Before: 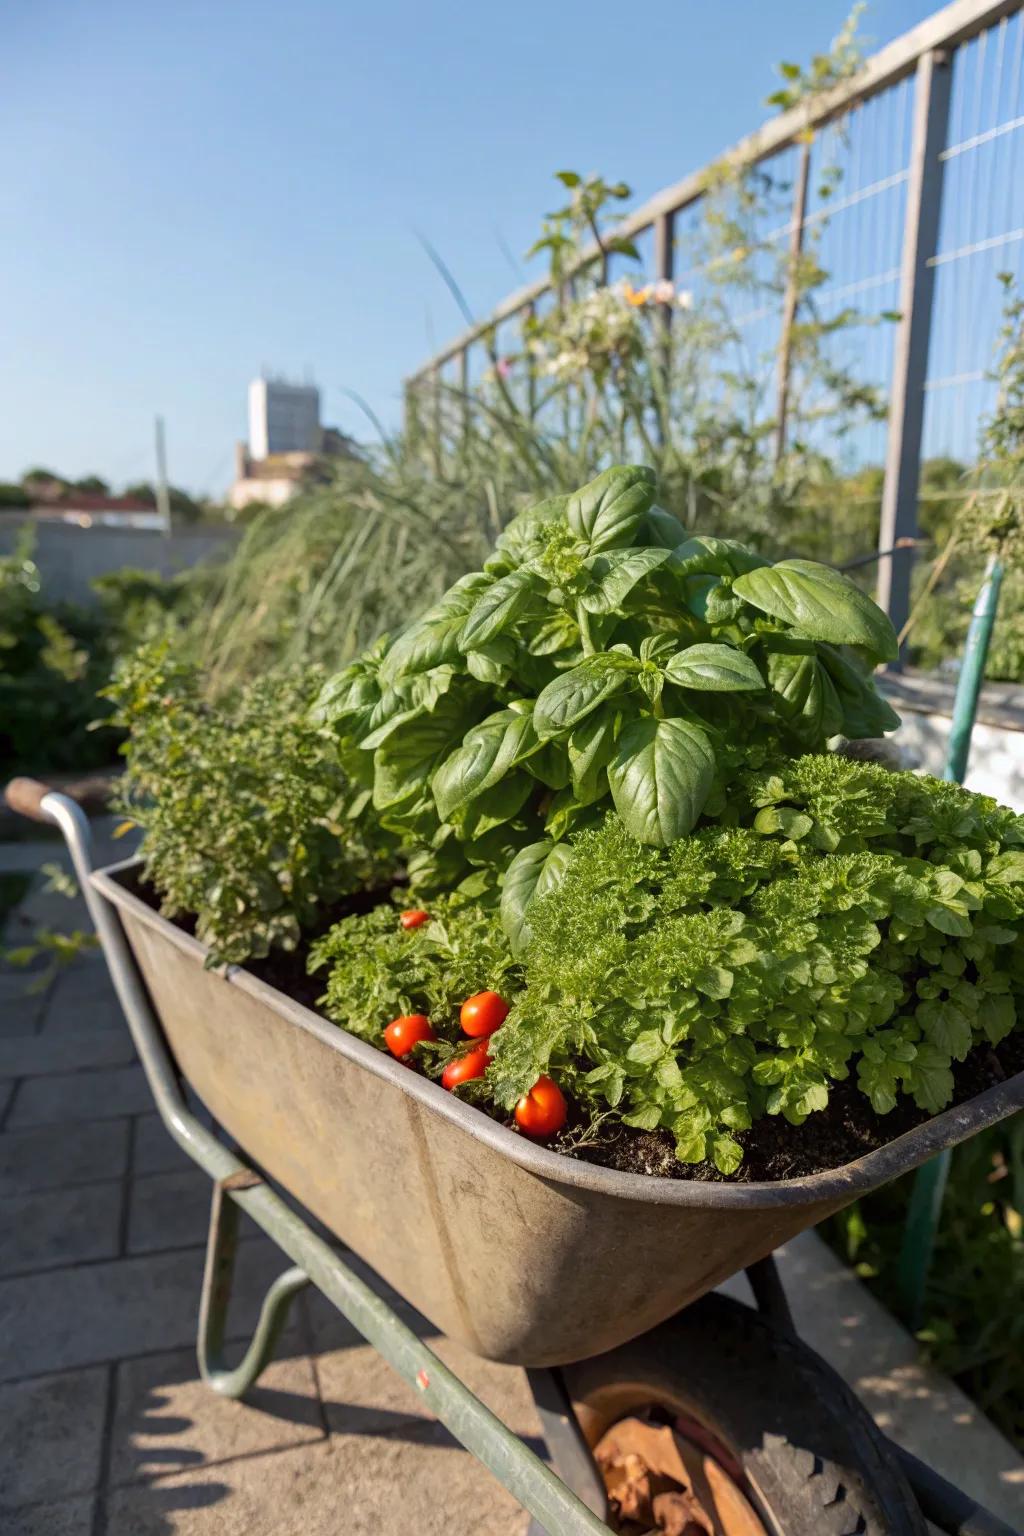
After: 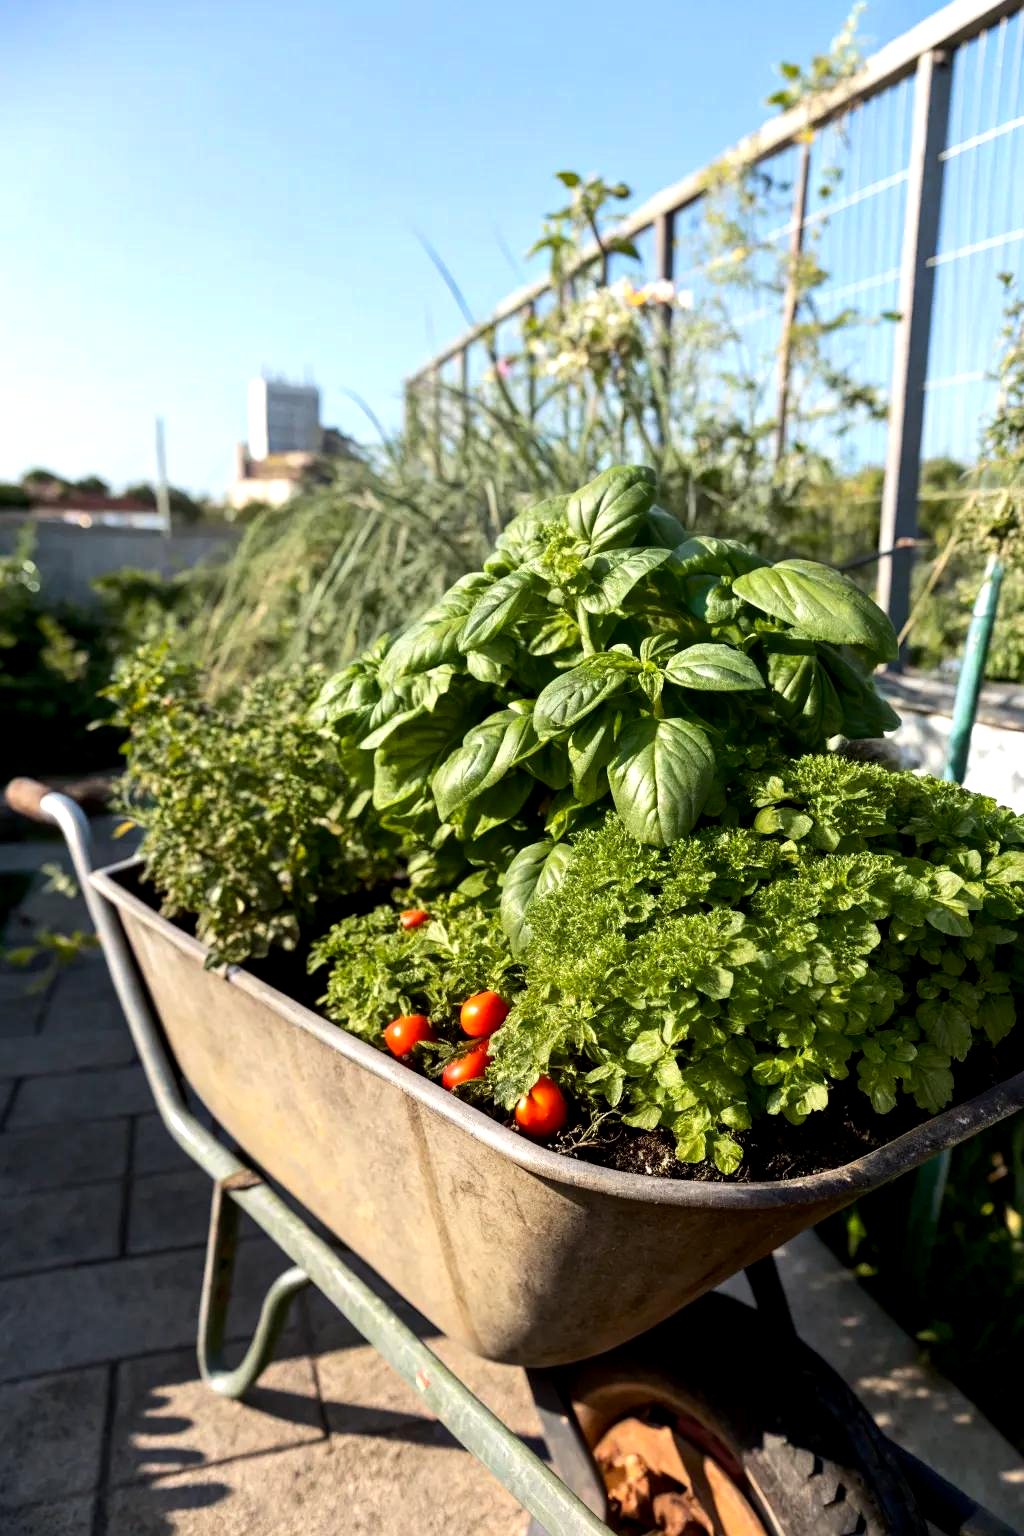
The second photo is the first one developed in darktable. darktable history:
exposure: black level correction 0.009, compensate highlight preservation false
tone equalizer: -8 EV -0.75 EV, -7 EV -0.7 EV, -6 EV -0.6 EV, -5 EV -0.4 EV, -3 EV 0.4 EV, -2 EV 0.6 EV, -1 EV 0.7 EV, +0 EV 0.75 EV, edges refinement/feathering 500, mask exposure compensation -1.57 EV, preserve details no
